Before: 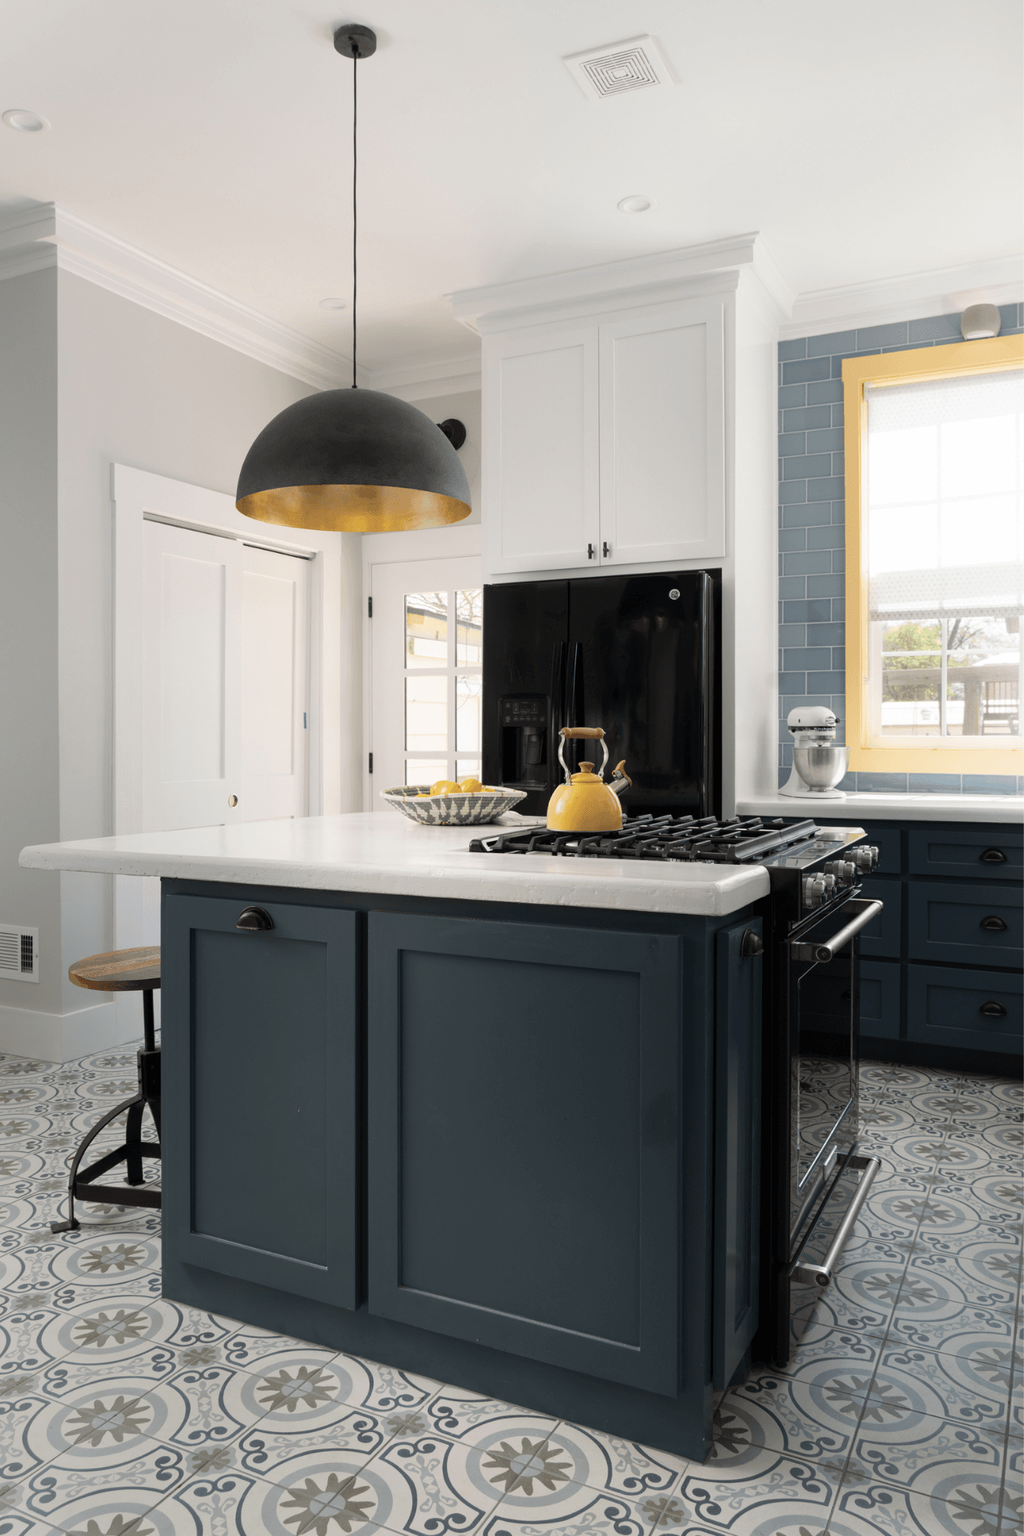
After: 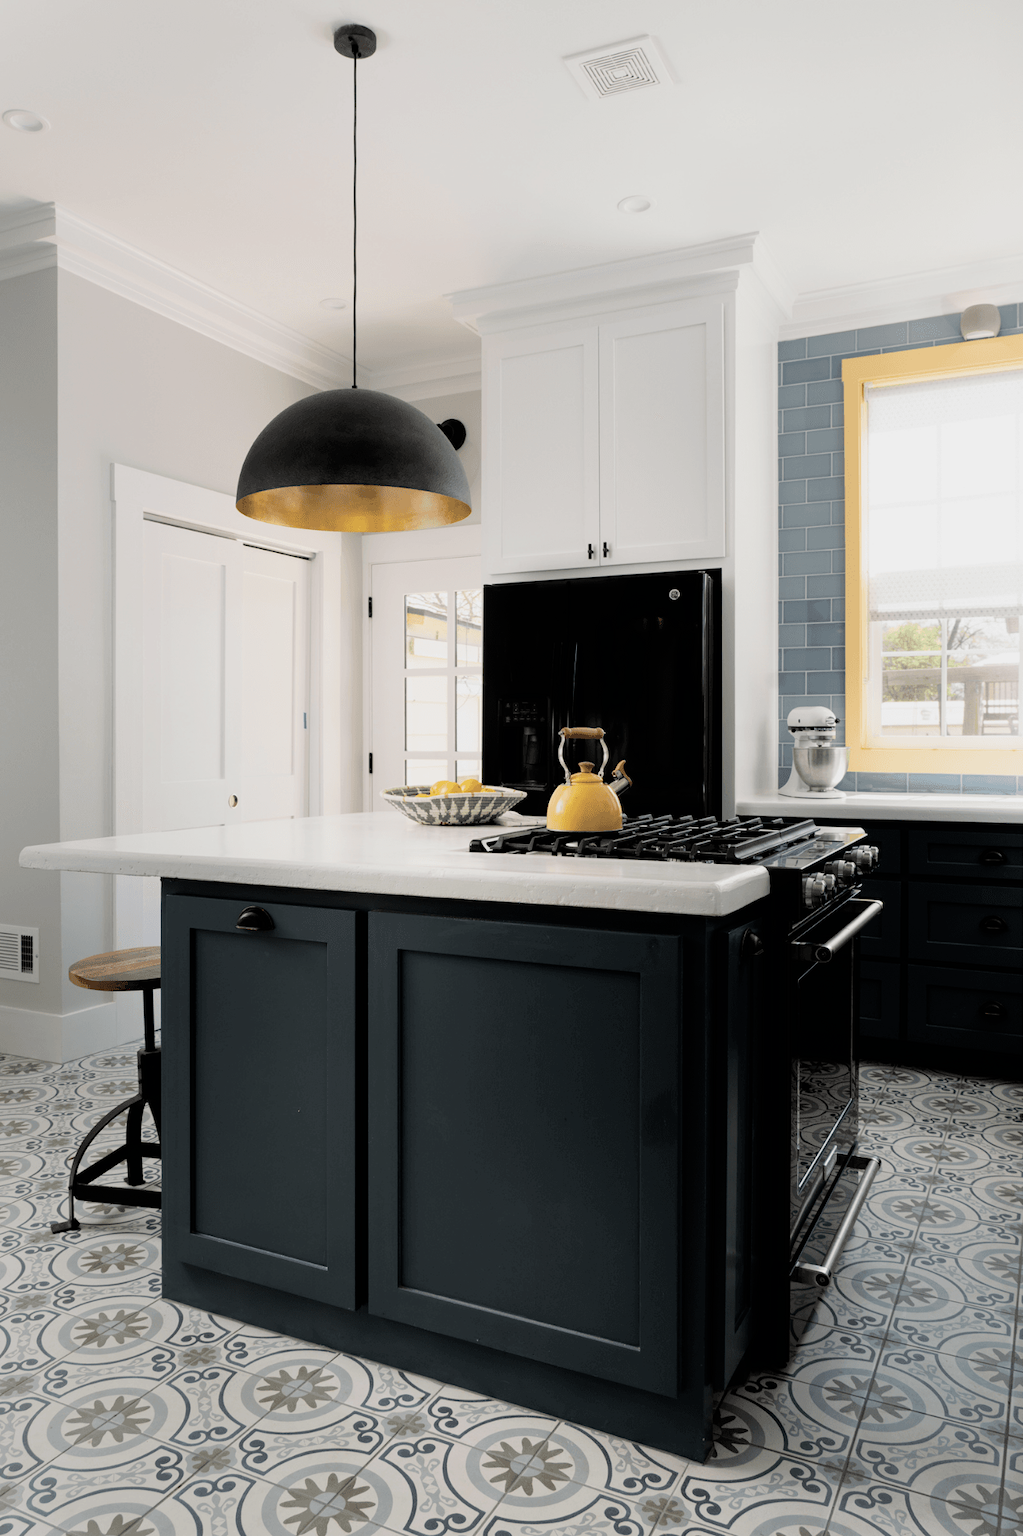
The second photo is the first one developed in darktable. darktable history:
filmic rgb: black relative exposure -5.13 EV, white relative exposure 3.2 EV, threshold 3.04 EV, hardness 3.46, contrast 1.189, highlights saturation mix -29.66%, enable highlight reconstruction true
